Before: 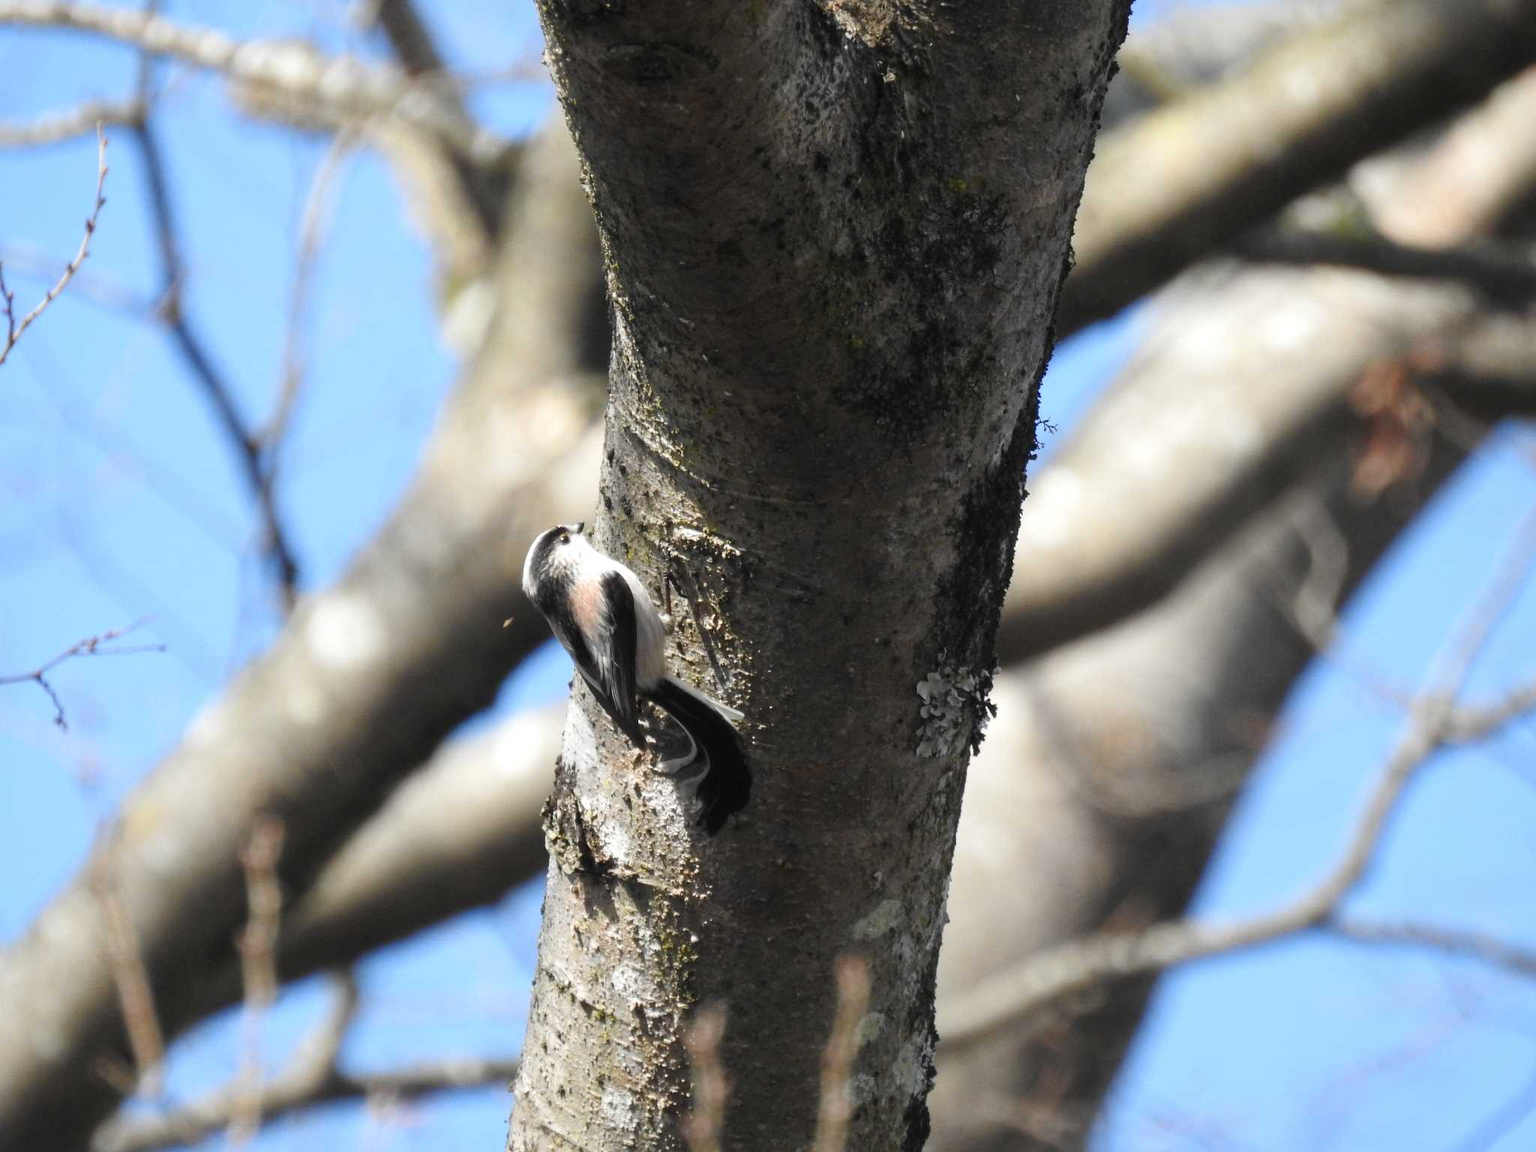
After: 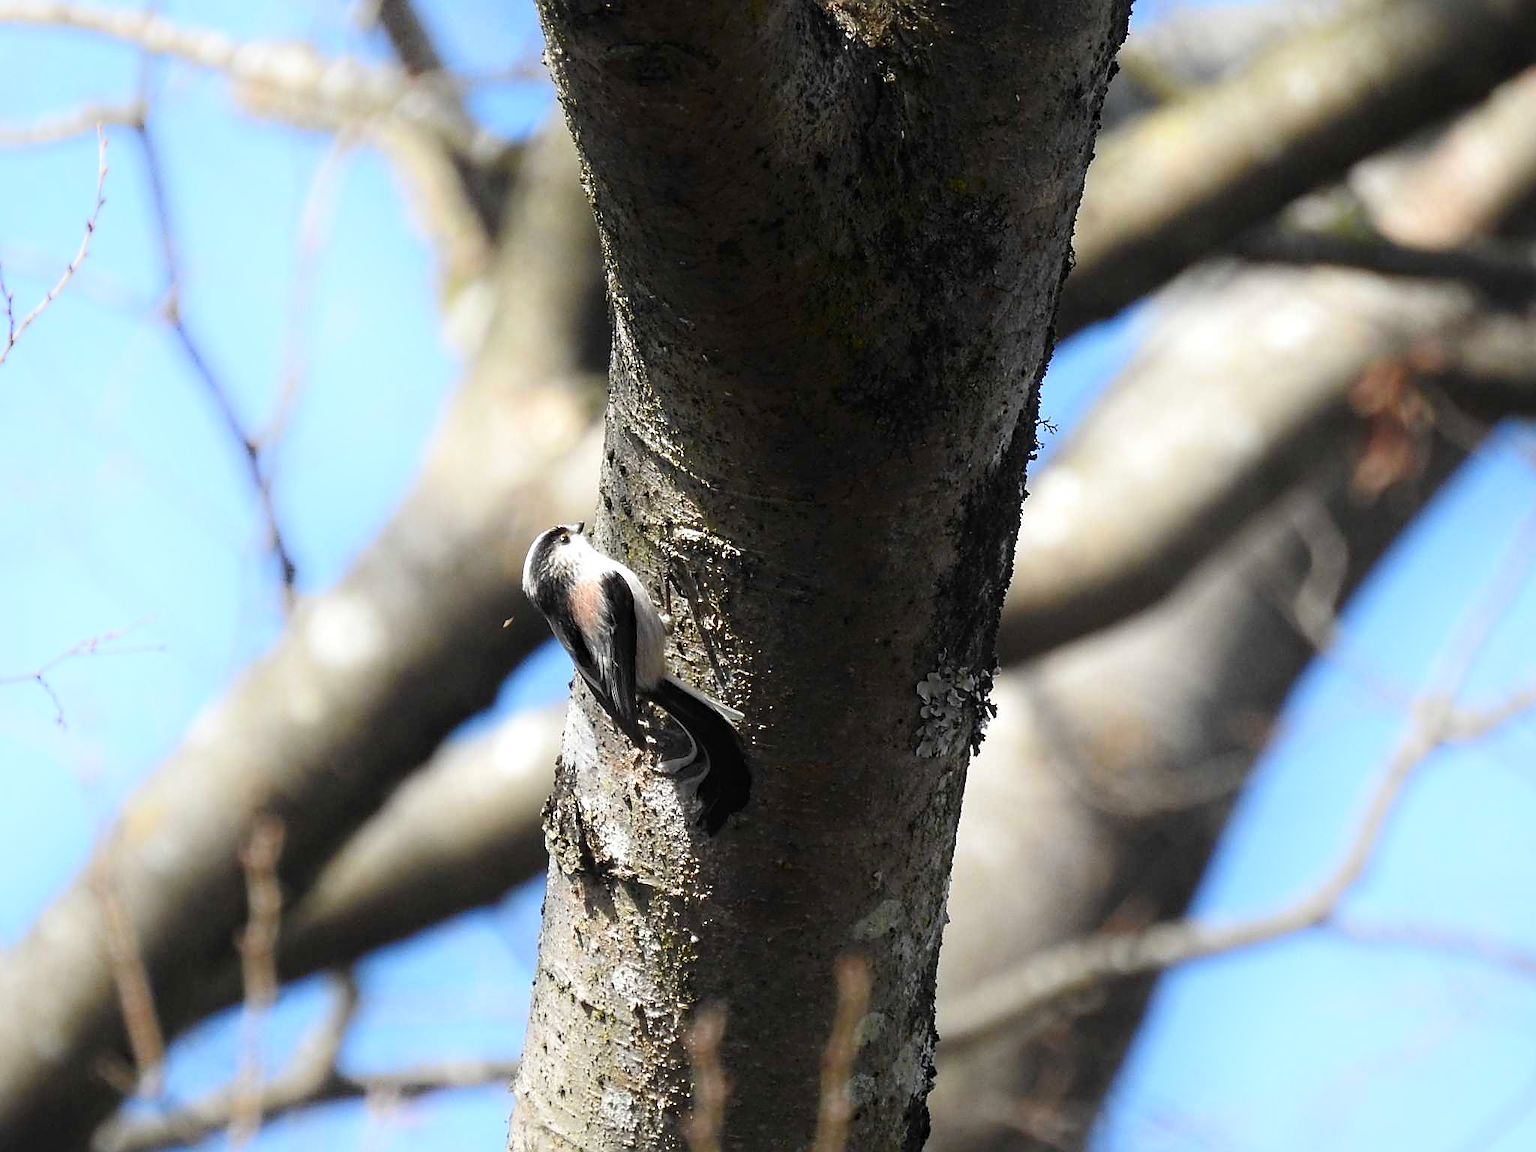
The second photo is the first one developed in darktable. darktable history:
sharpen: radius 1.352, amount 1.237, threshold 0.729
shadows and highlights: shadows -53.23, highlights 87.14, soften with gaussian
haze removal: compatibility mode true, adaptive false
